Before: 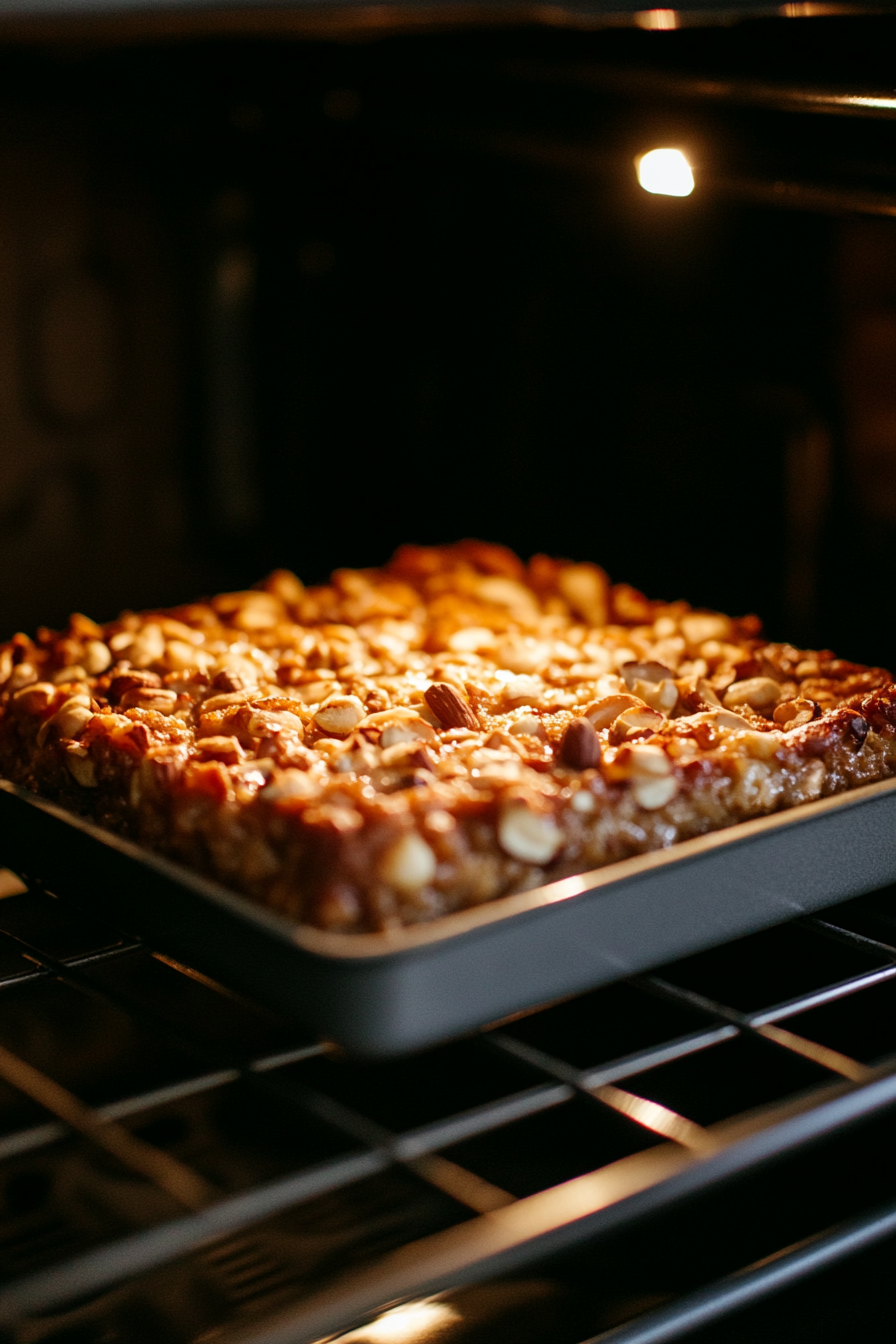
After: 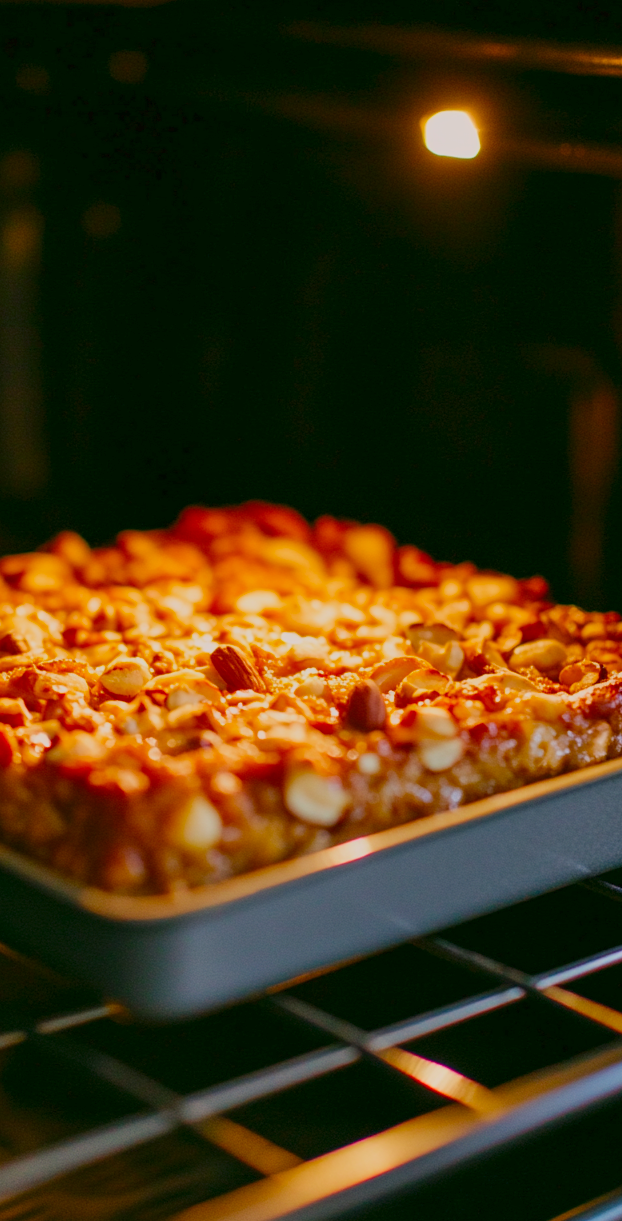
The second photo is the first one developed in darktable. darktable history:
color balance rgb: highlights gain › chroma 1.362%, highlights gain › hue 50.2°, perceptual saturation grading › global saturation 0.617%, global vibrance 24.325%, contrast -24.877%
crop and rotate: left 23.895%, top 2.897%, right 6.617%, bottom 6.189%
velvia: strength 32.21%, mid-tones bias 0.204
shadows and highlights: shadows 20.77, highlights -82.49, soften with gaussian
